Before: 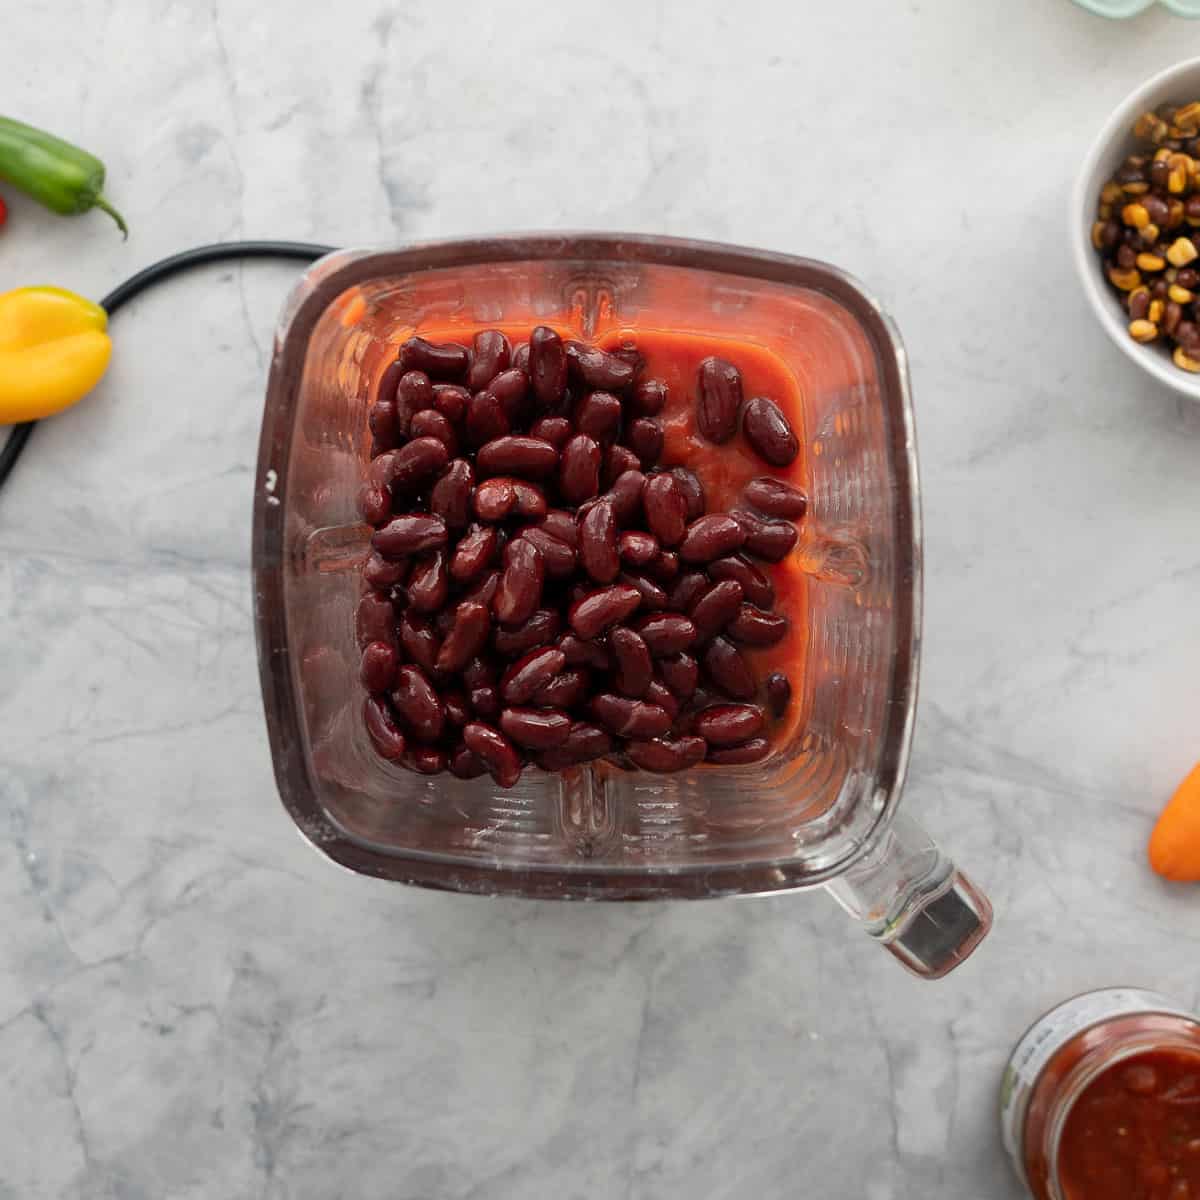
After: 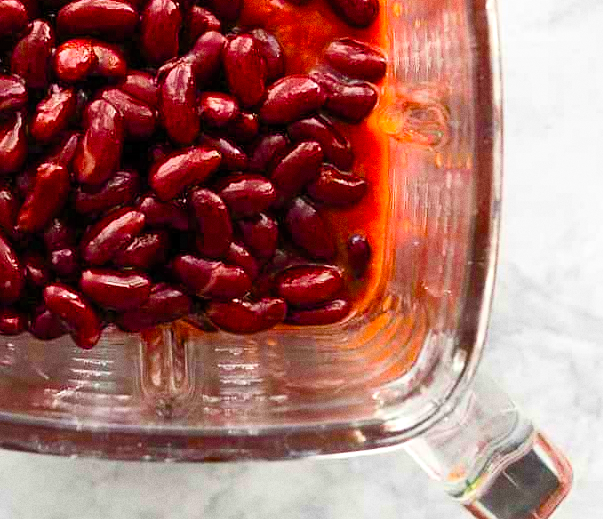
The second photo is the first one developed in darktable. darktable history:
grain: coarseness 0.09 ISO
color balance rgb: linear chroma grading › shadows -2.2%, linear chroma grading › highlights -15%, linear chroma grading › global chroma -10%, linear chroma grading › mid-tones -10%, perceptual saturation grading › global saturation 45%, perceptual saturation grading › highlights -50%, perceptual saturation grading › shadows 30%, perceptual brilliance grading › global brilliance 18%, global vibrance 45%
contrast brightness saturation: contrast 0.2, brightness 0.16, saturation 0.22
crop: left 35.03%, top 36.625%, right 14.663%, bottom 20.057%
